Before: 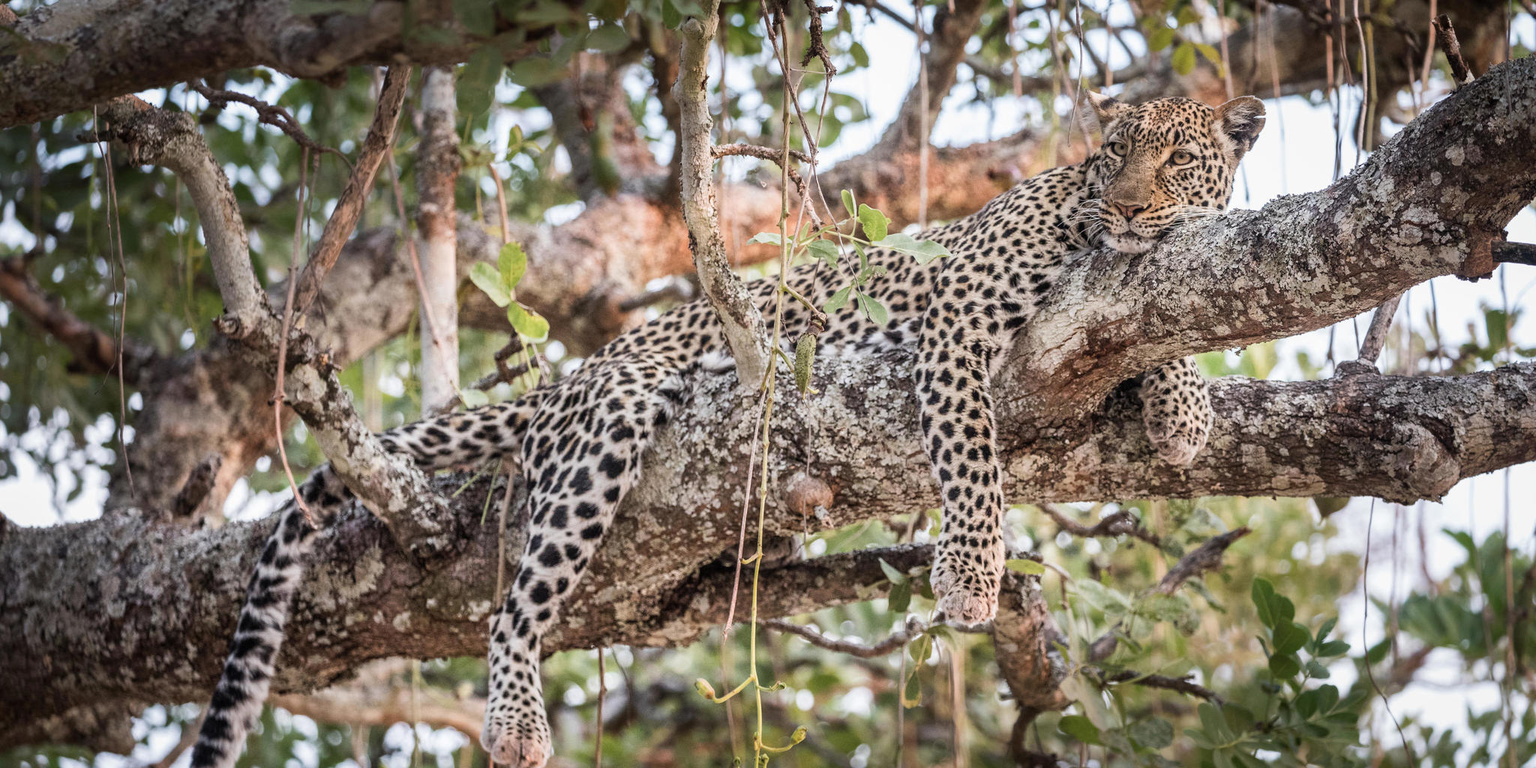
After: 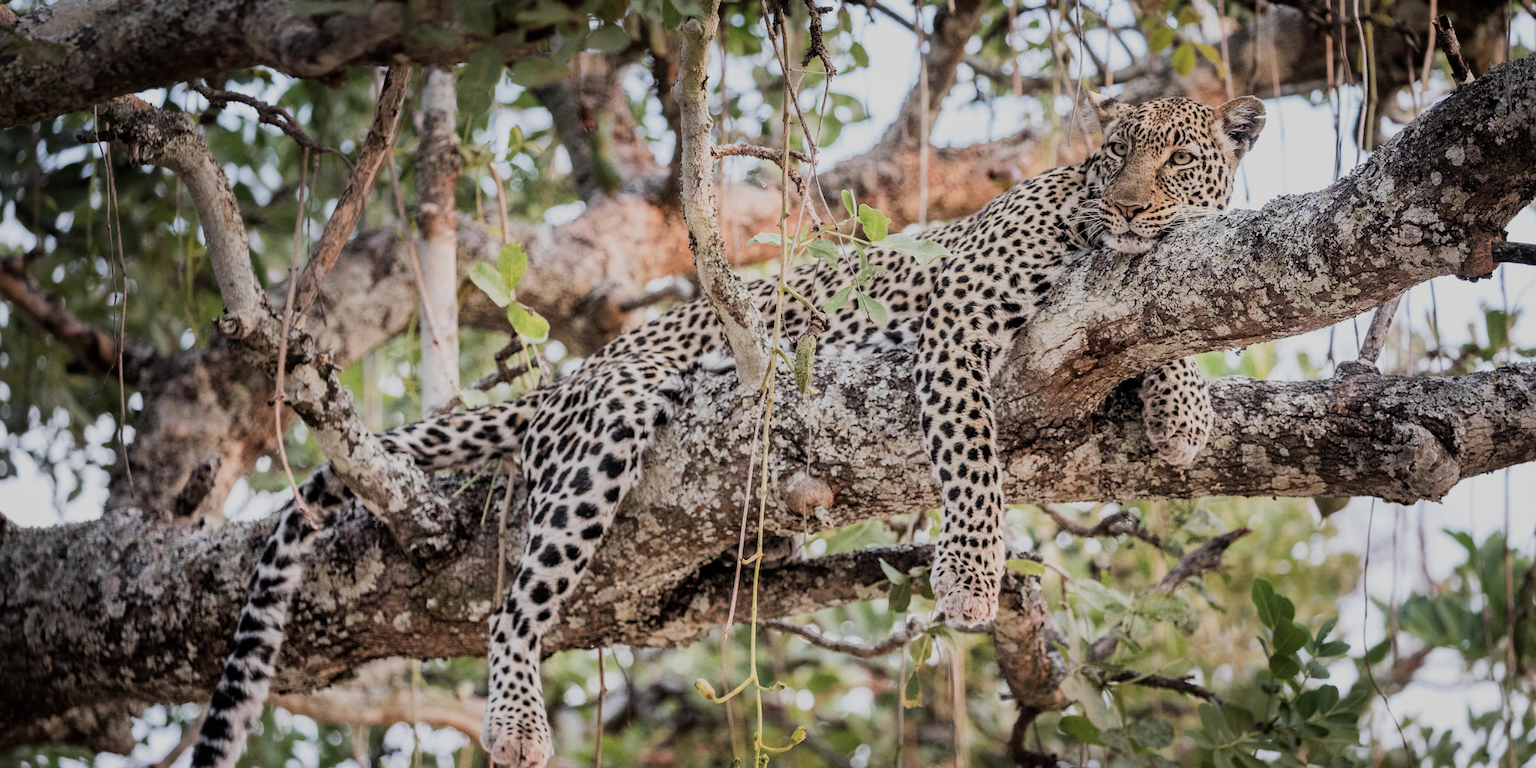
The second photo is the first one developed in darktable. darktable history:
tone equalizer: on, module defaults
filmic rgb: black relative exposure -7.65 EV, white relative exposure 4.56 EV, hardness 3.61, contrast 1.05
